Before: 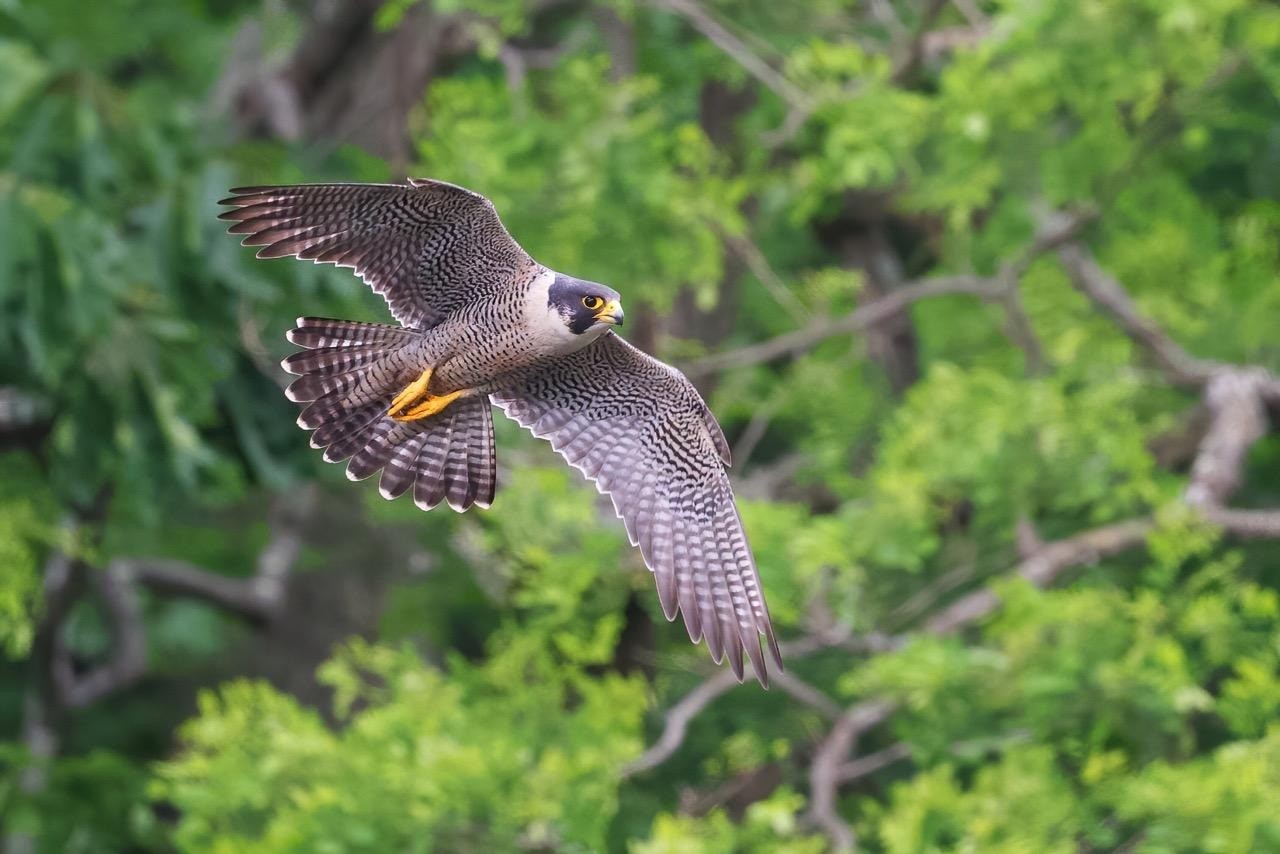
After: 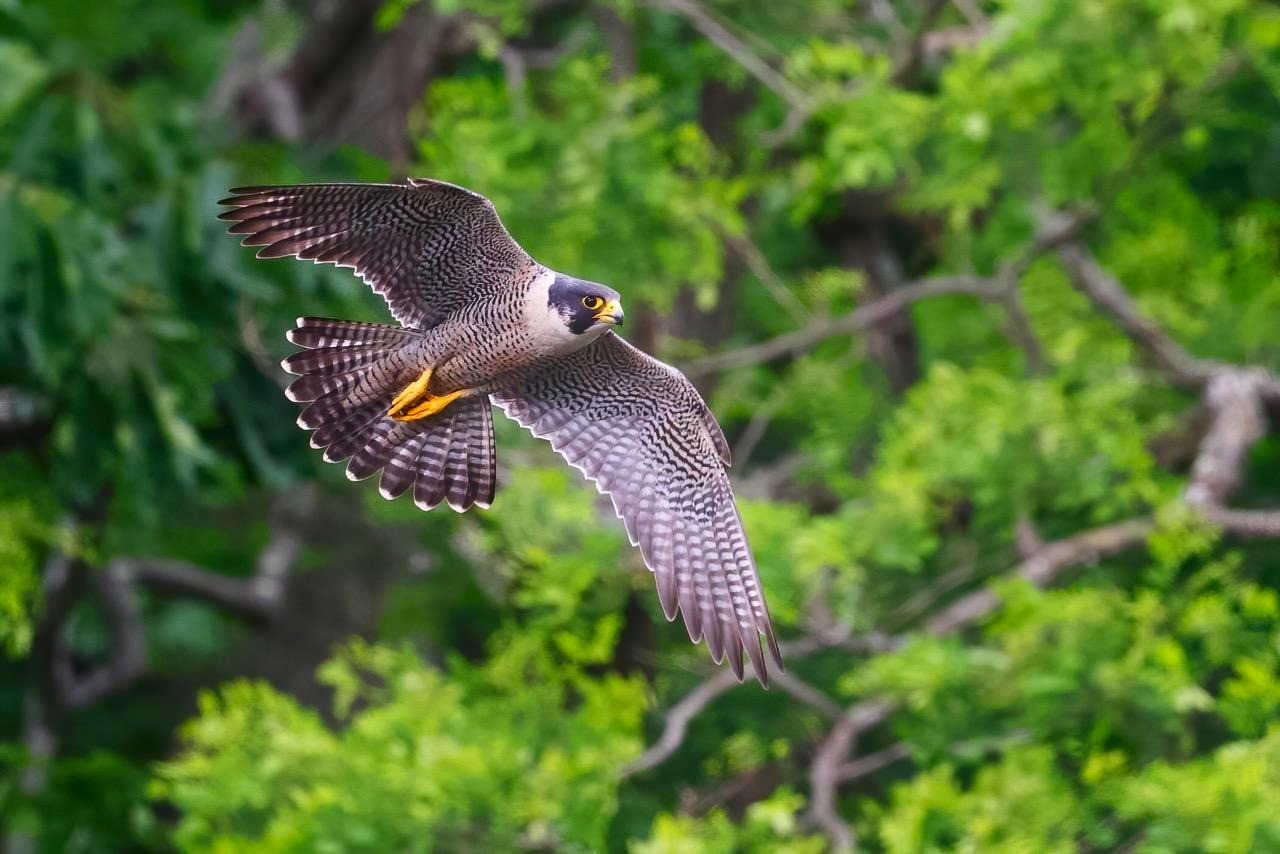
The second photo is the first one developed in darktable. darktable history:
contrast brightness saturation: contrast 0.12, brightness -0.12, saturation 0.2
bloom: threshold 82.5%, strength 16.25%
